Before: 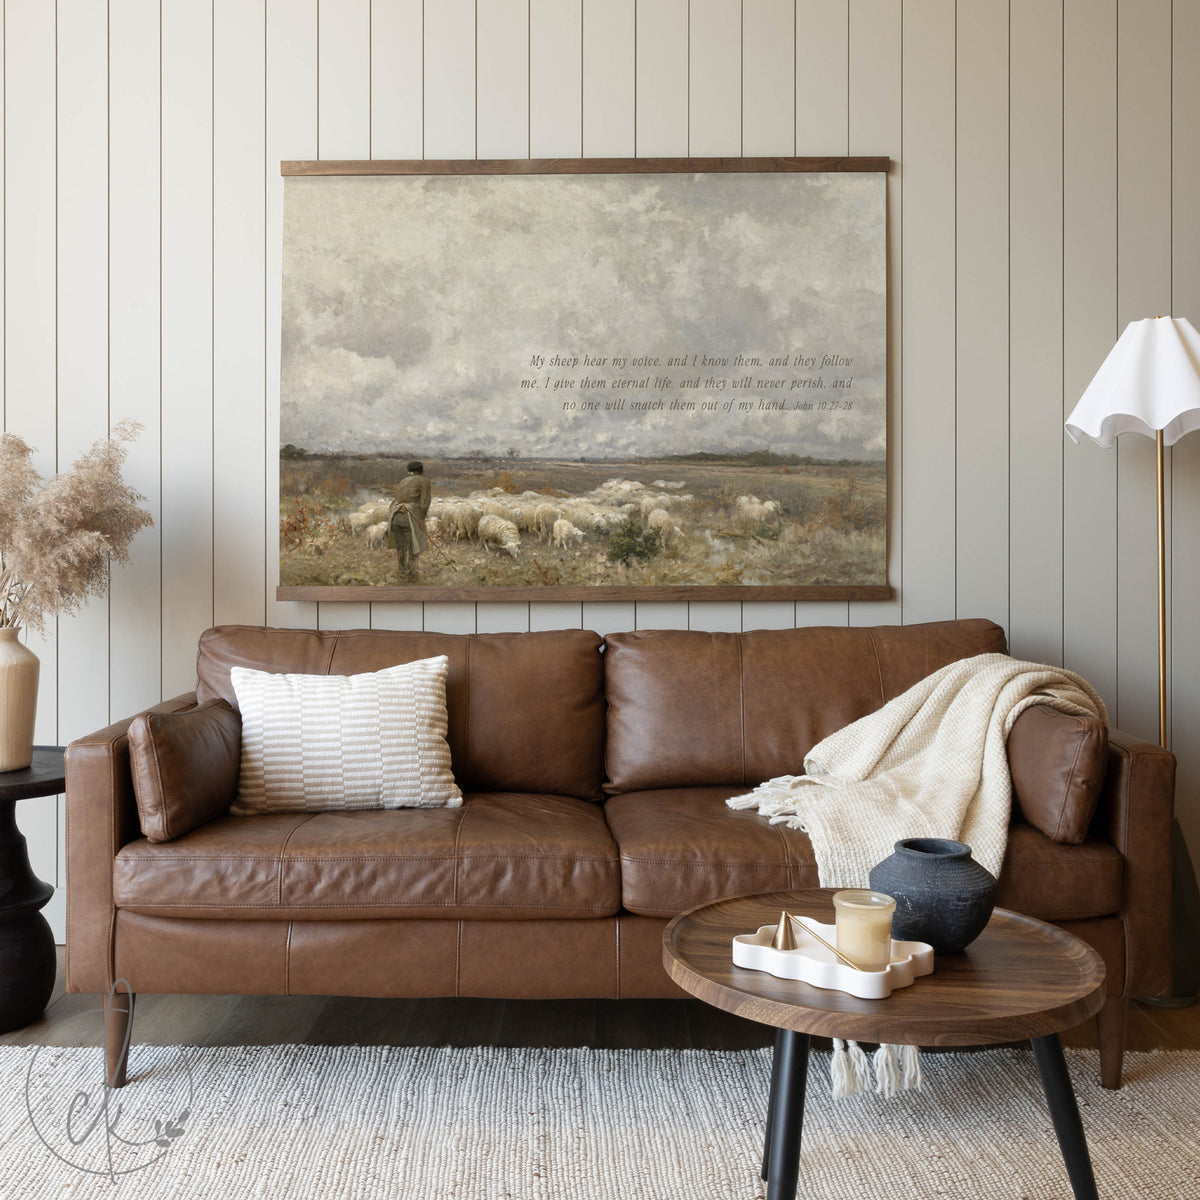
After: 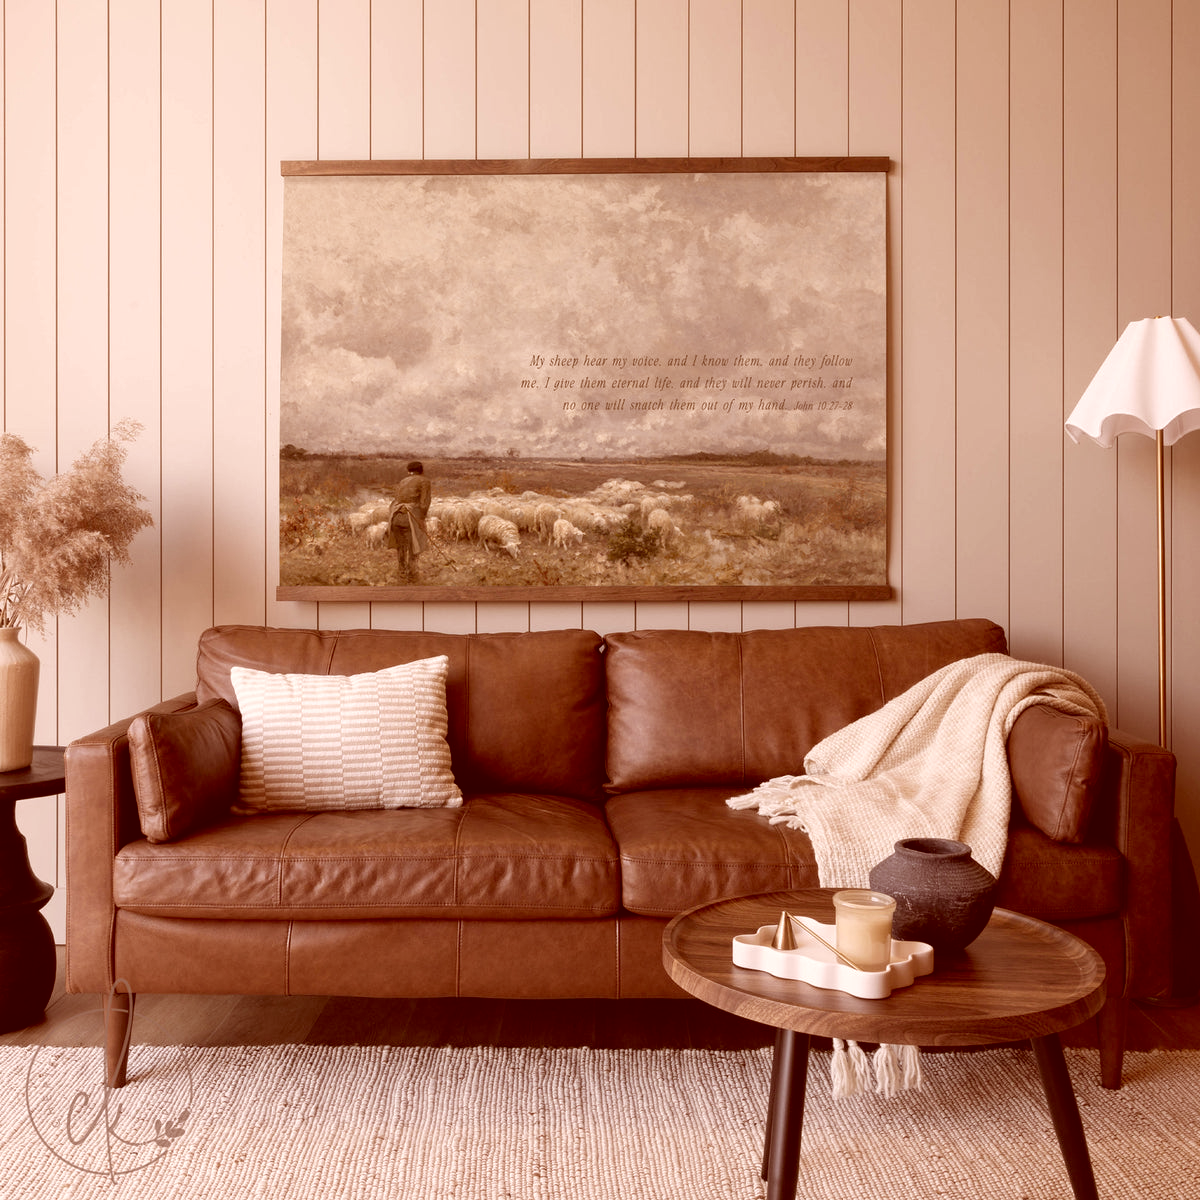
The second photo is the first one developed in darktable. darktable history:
color correction: highlights a* 9.35, highlights b* 8.49, shadows a* 39.75, shadows b* 39.92, saturation 0.767
local contrast: highlights 101%, shadows 97%, detail 119%, midtone range 0.2
